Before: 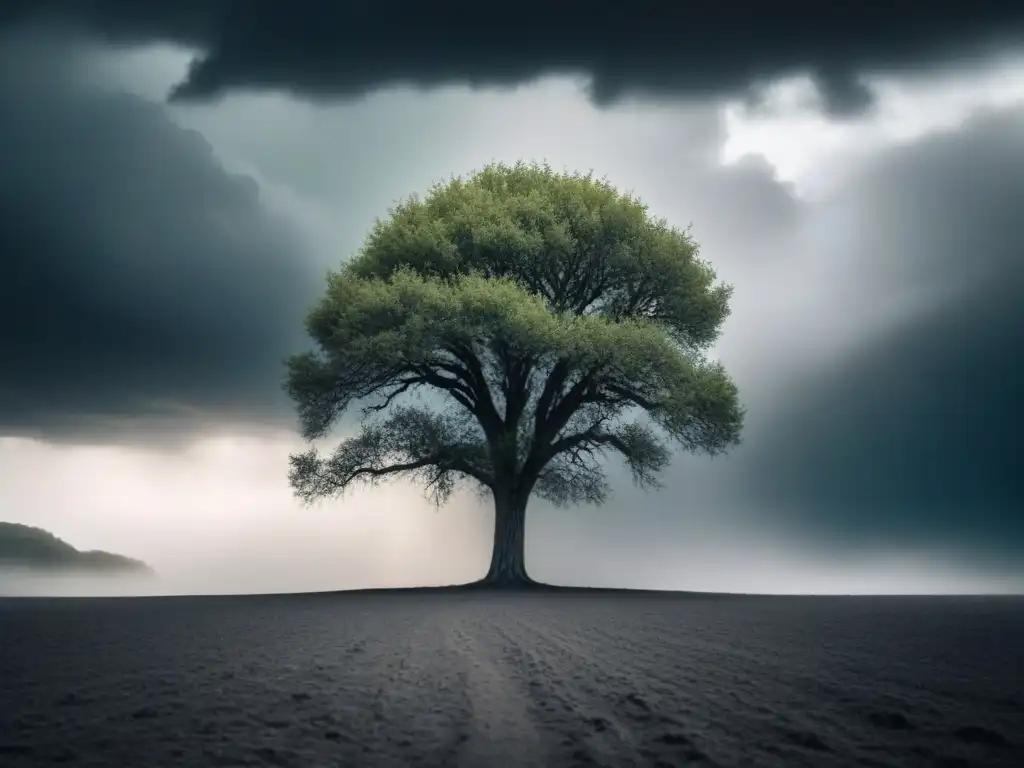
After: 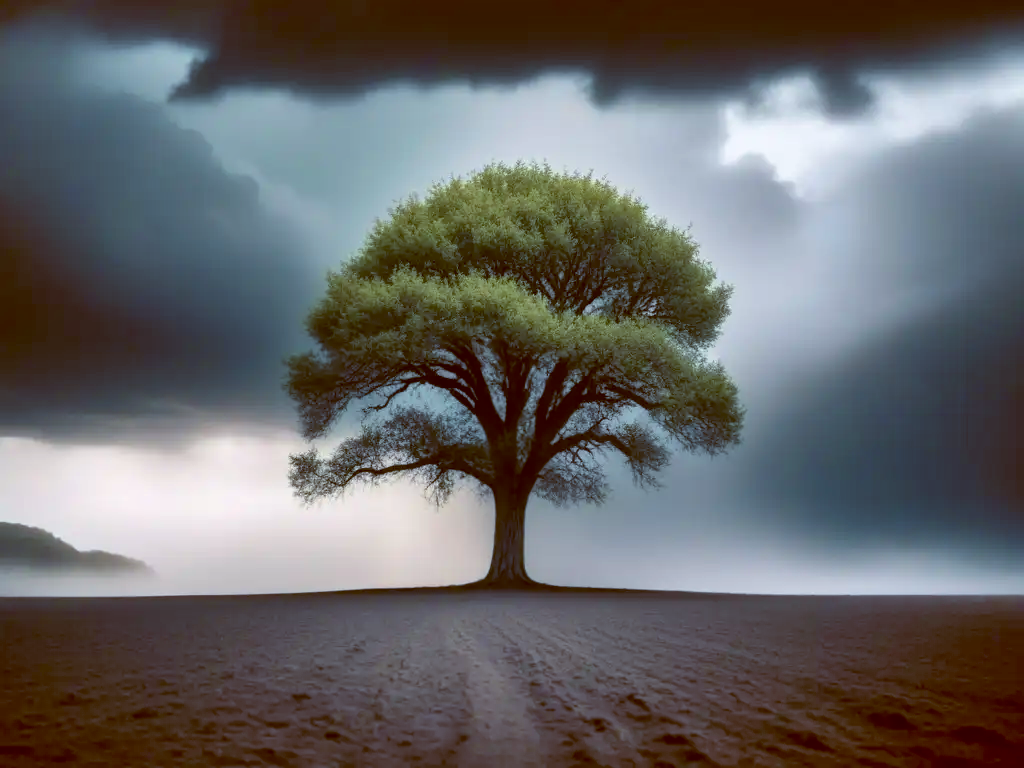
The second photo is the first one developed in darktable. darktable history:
velvia: on, module defaults
shadows and highlights: soften with gaussian
color balance: lift [1, 1.015, 1.004, 0.985], gamma [1, 0.958, 0.971, 1.042], gain [1, 0.956, 0.977, 1.044]
